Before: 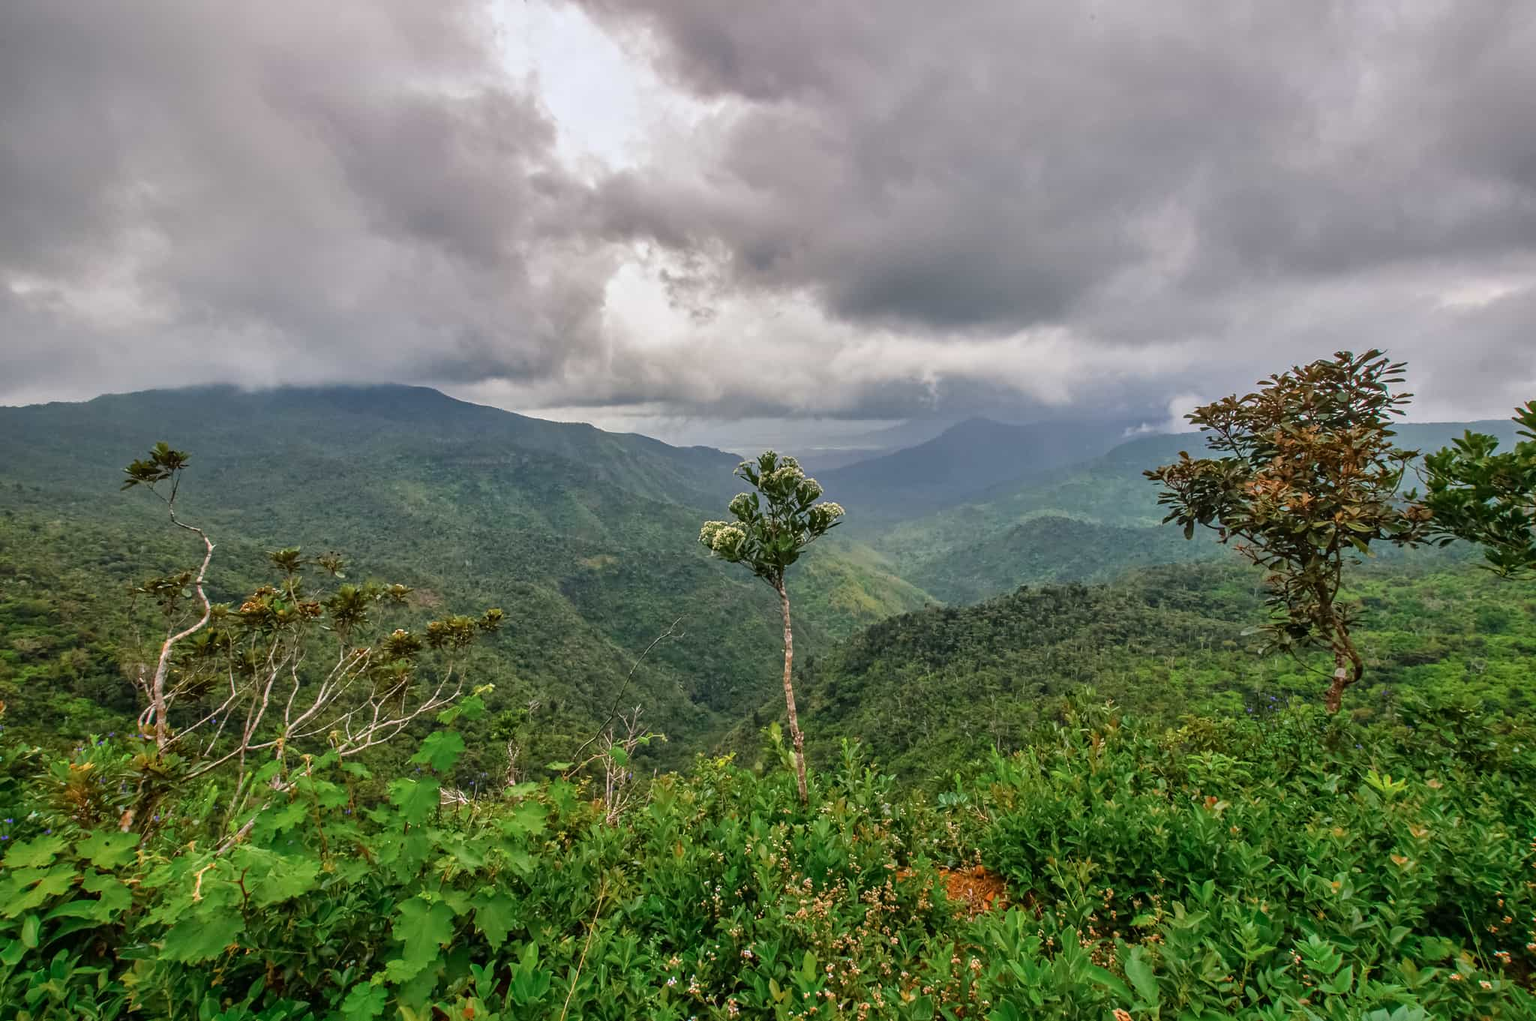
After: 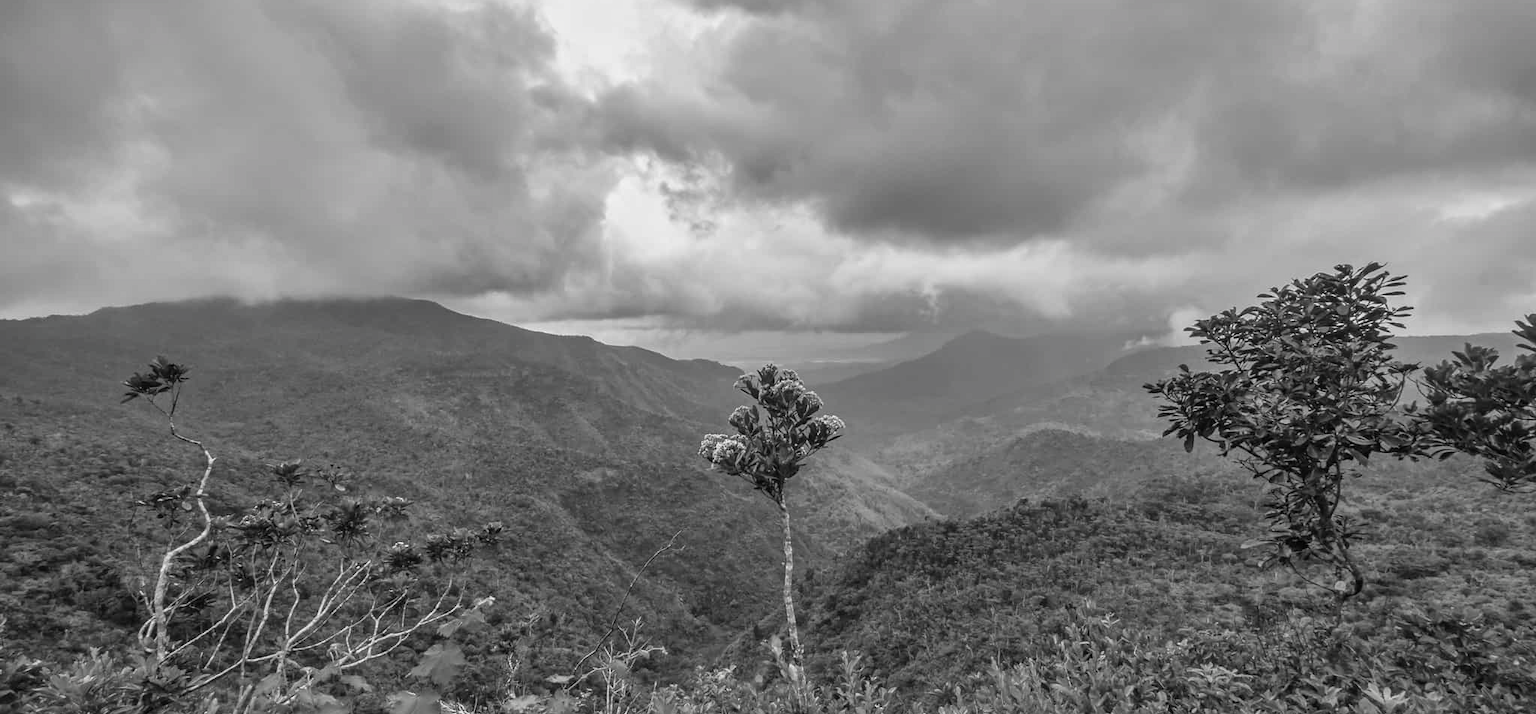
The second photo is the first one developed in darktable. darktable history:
contrast brightness saturation: saturation -0.985
crop and rotate: top 8.567%, bottom 21.478%
